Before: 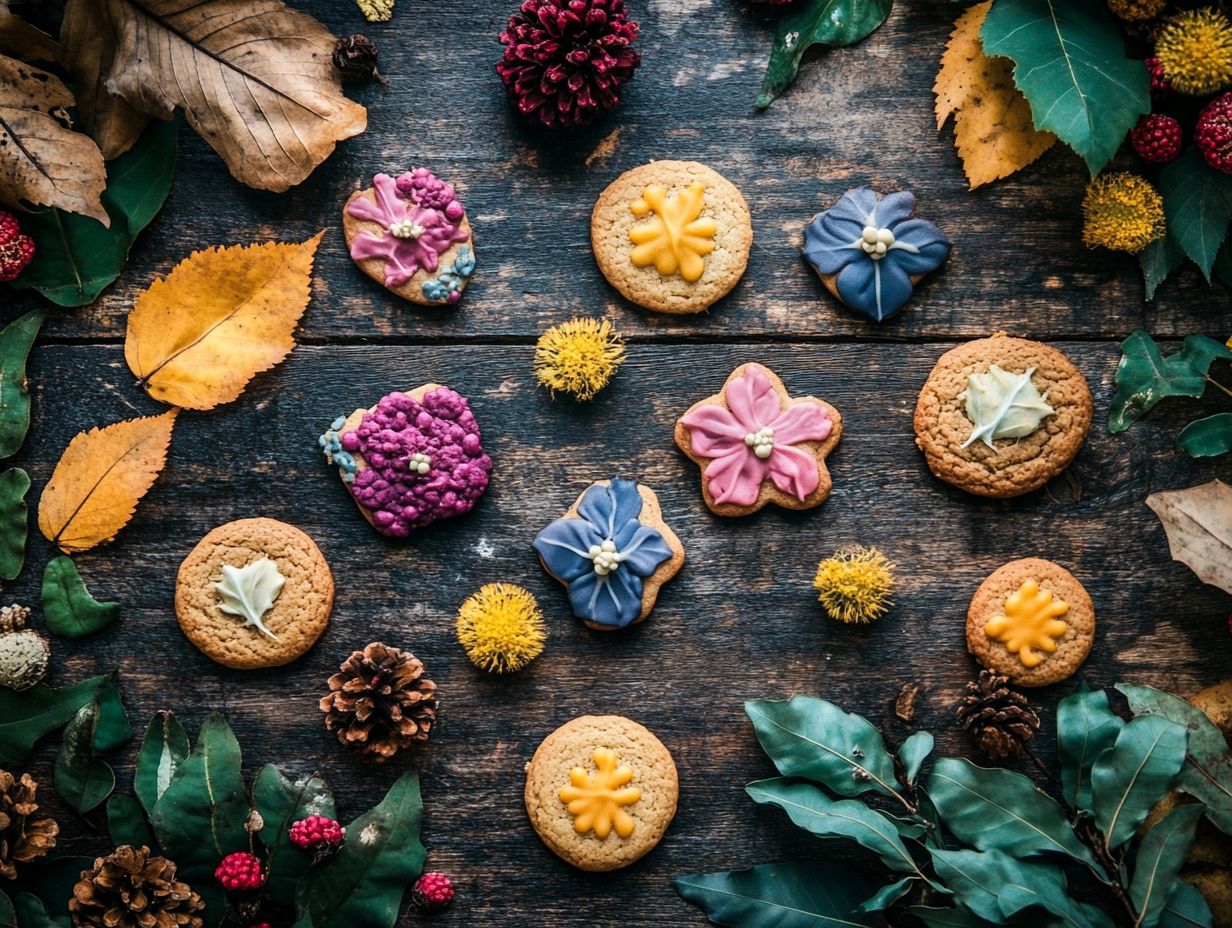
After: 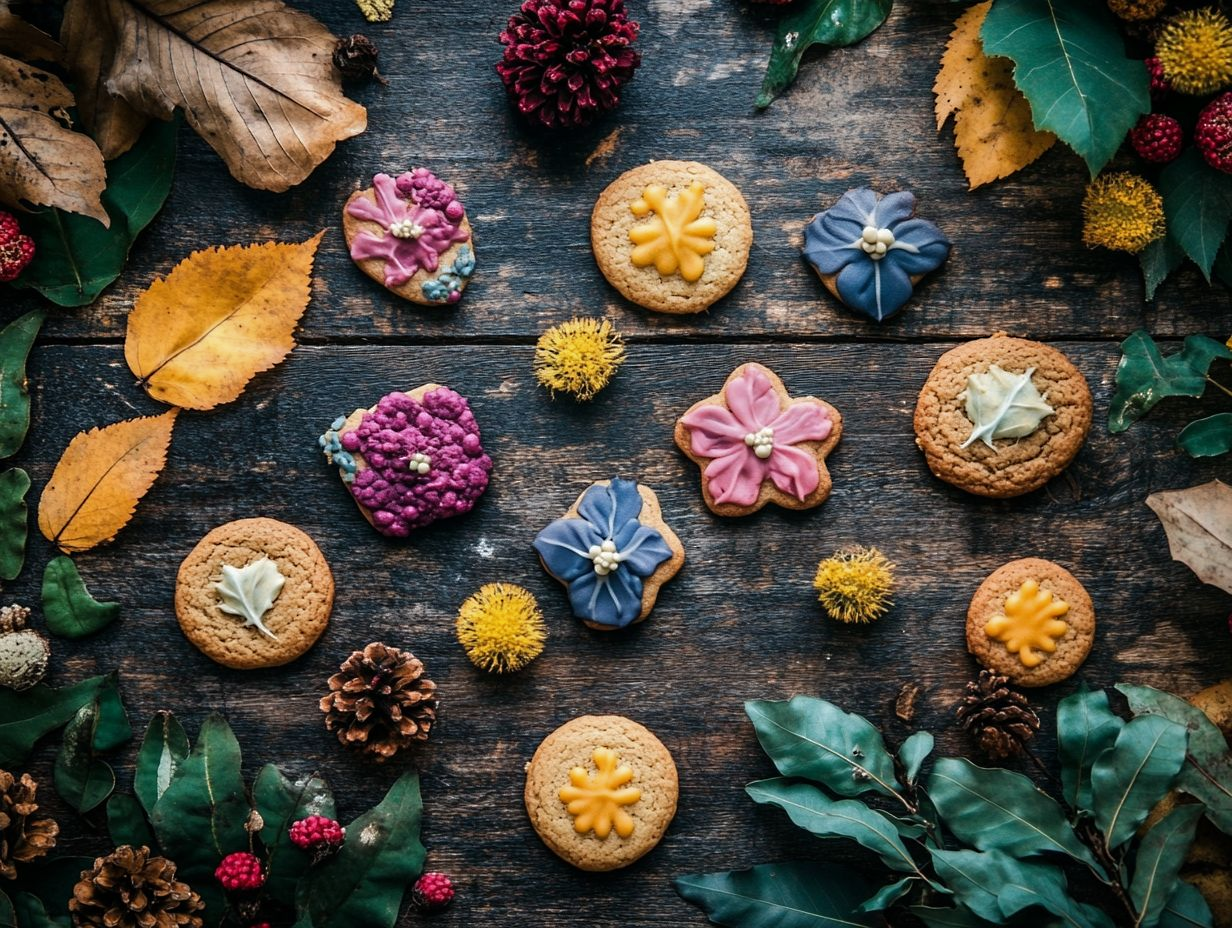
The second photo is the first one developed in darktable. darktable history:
base curve: curves: ch0 [(0, 0) (0.74, 0.67) (1, 1)]
sharpen: radius 5.325, amount 0.312, threshold 26.433
